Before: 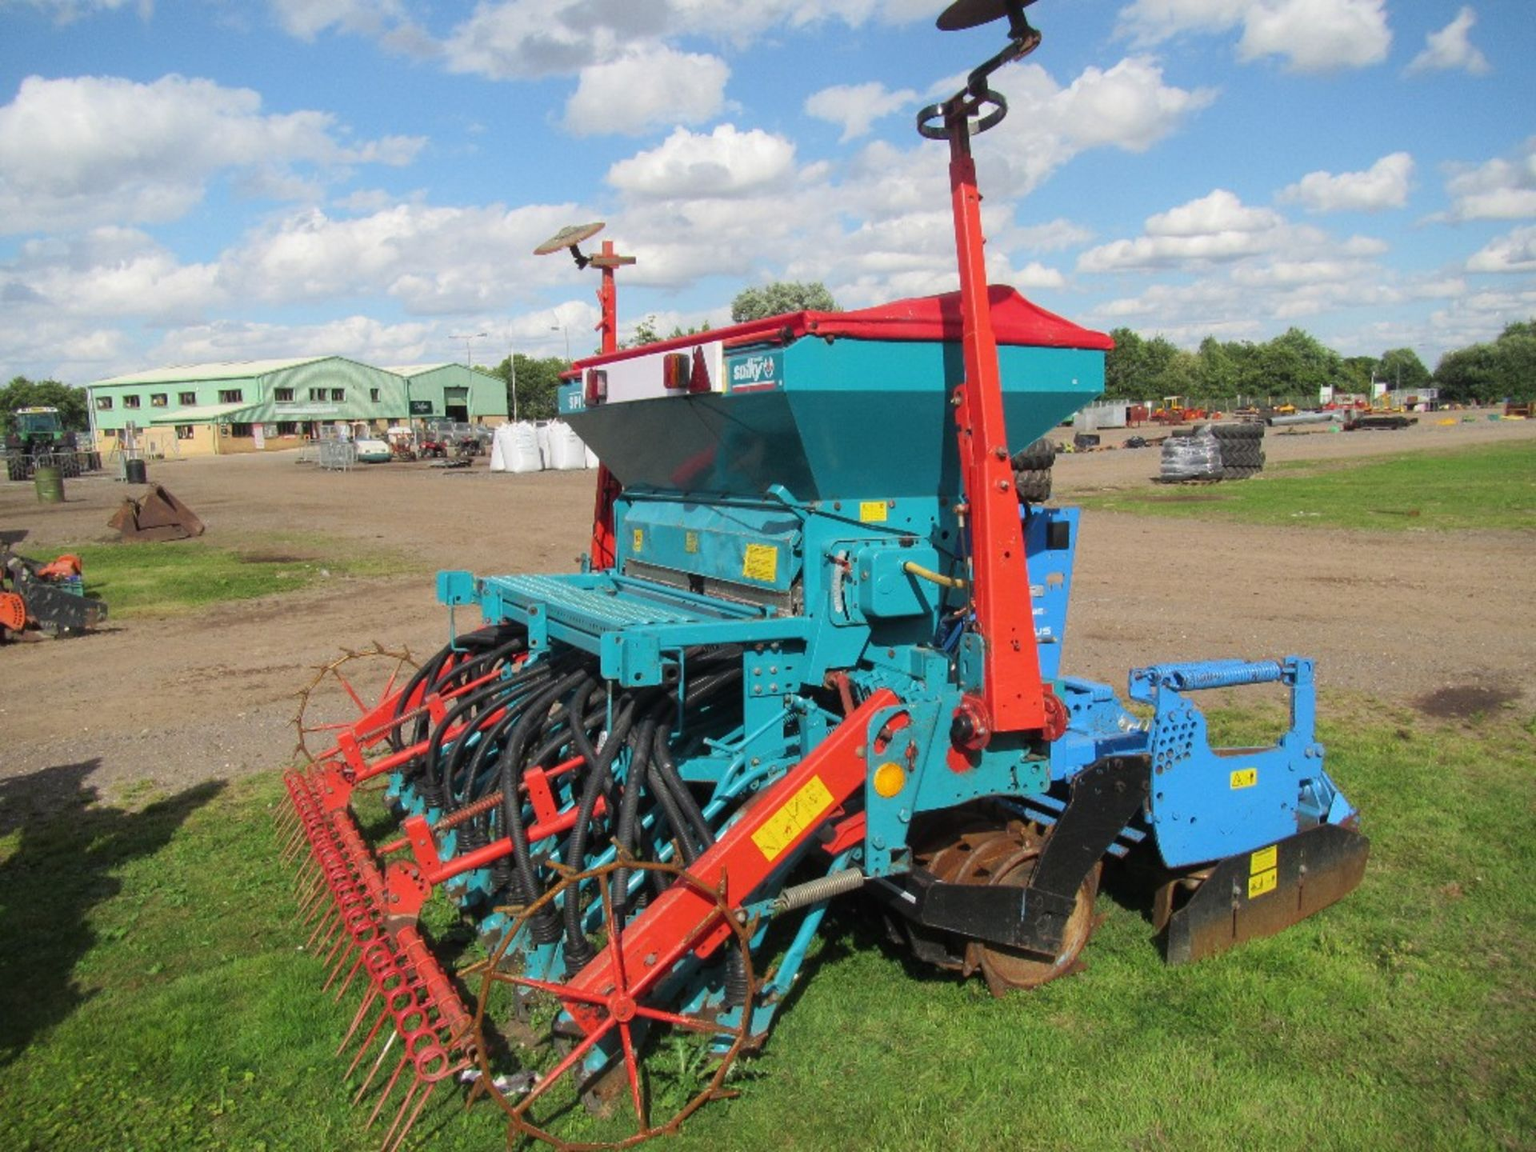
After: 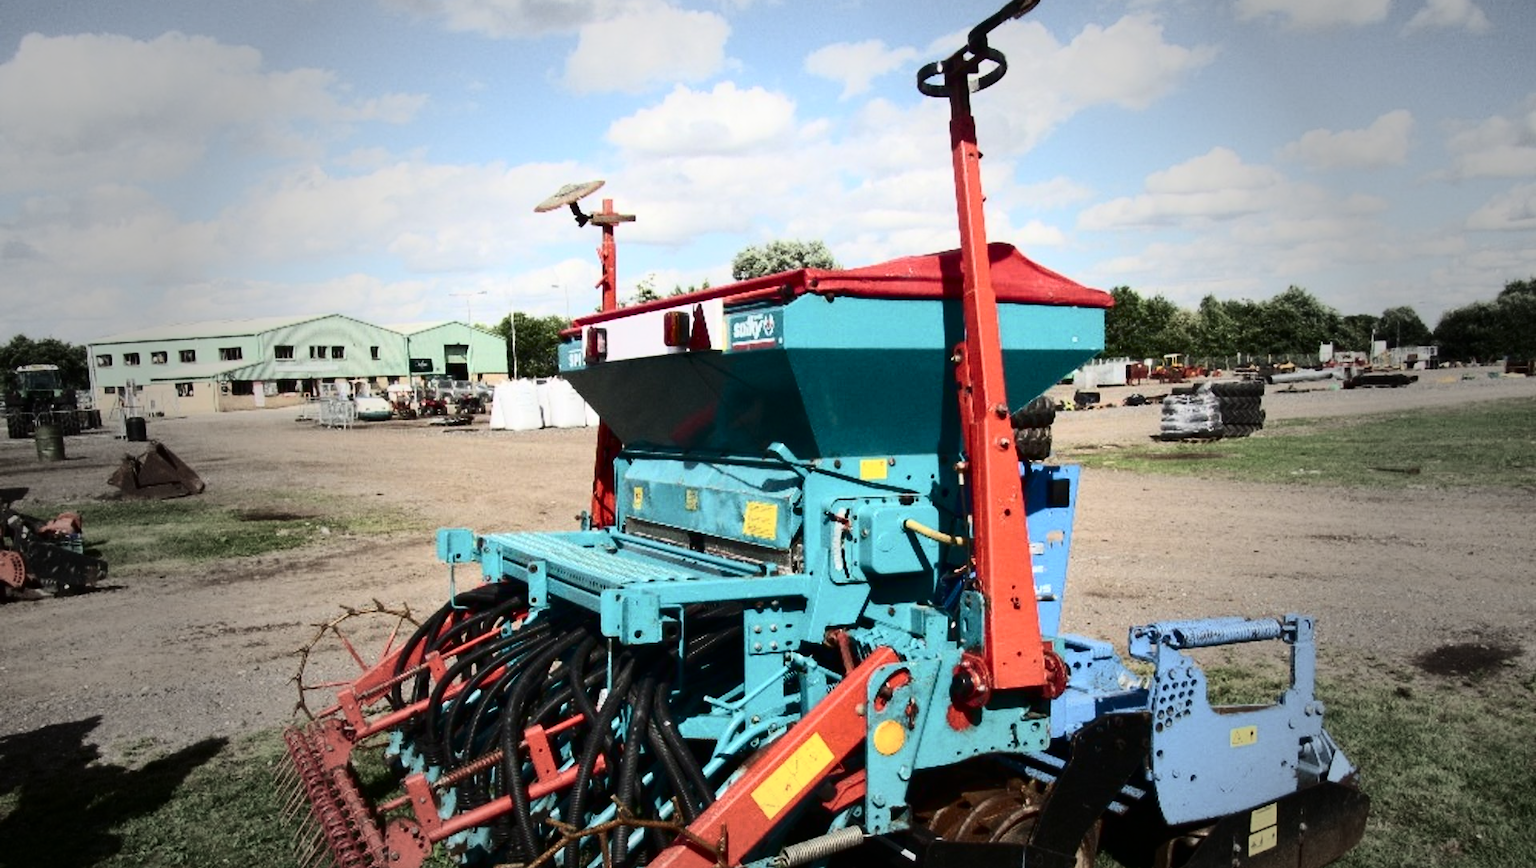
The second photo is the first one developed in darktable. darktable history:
vignetting: fall-off start 40.92%, fall-off radius 40.55%
crop: top 3.684%, bottom 20.887%
contrast brightness saturation: contrast 0.503, saturation -0.101
